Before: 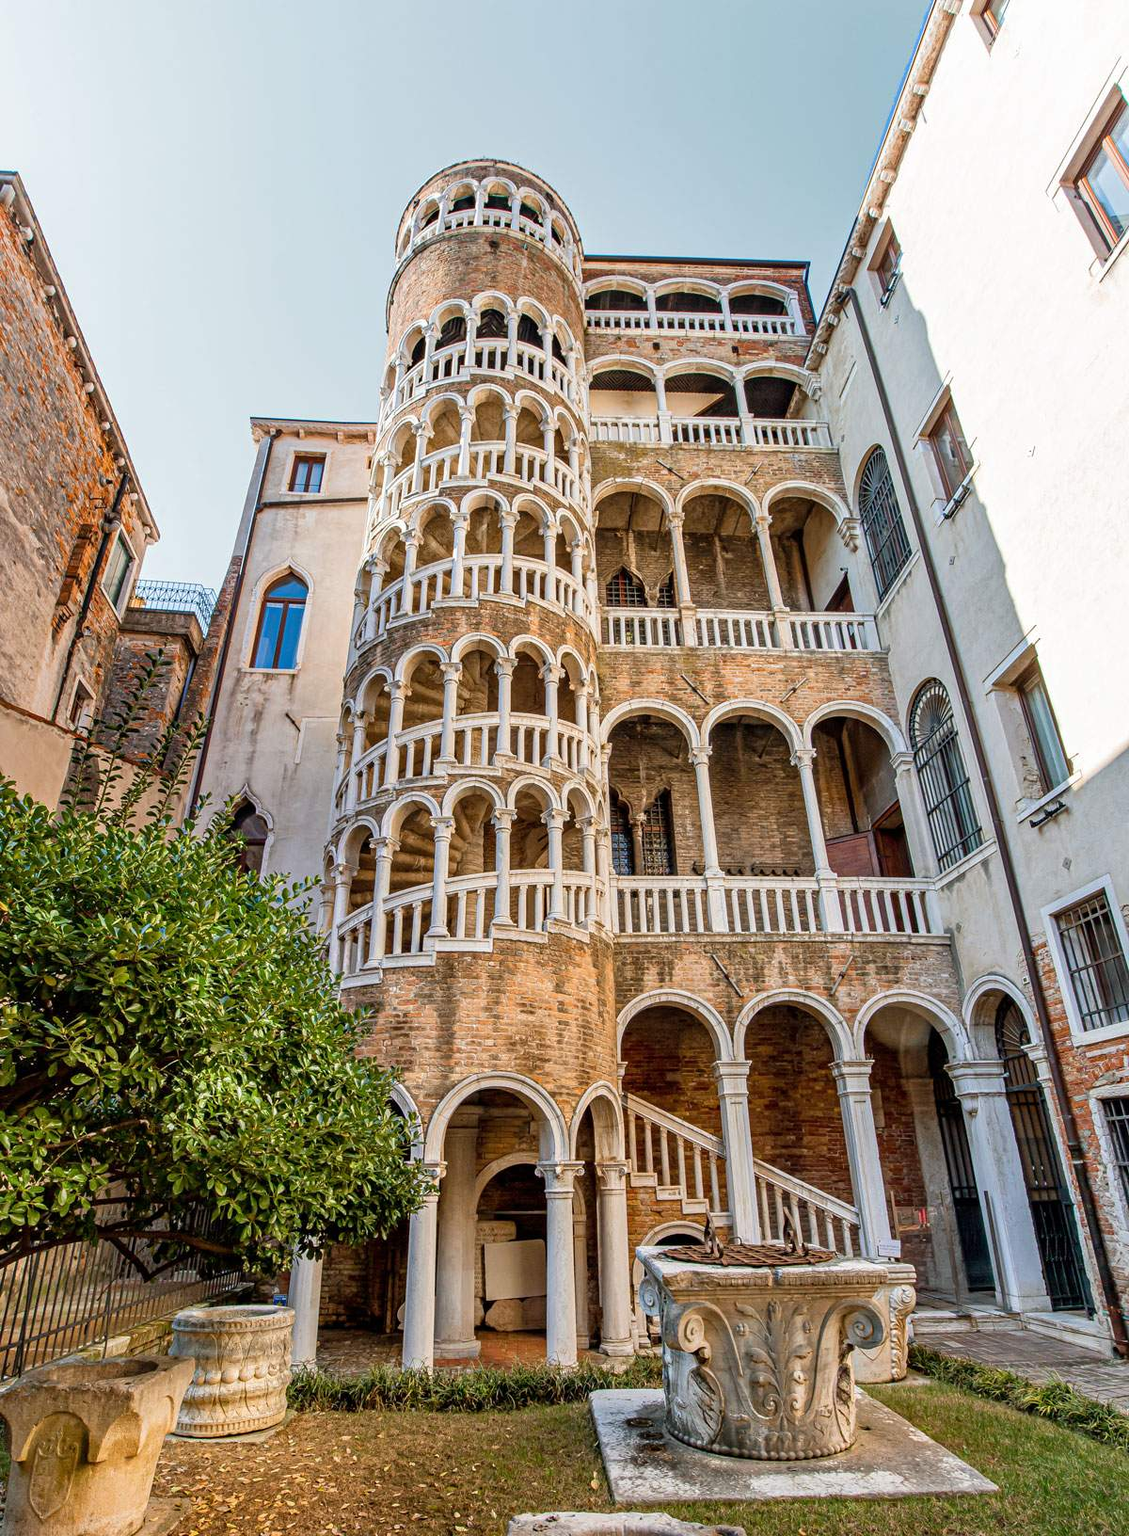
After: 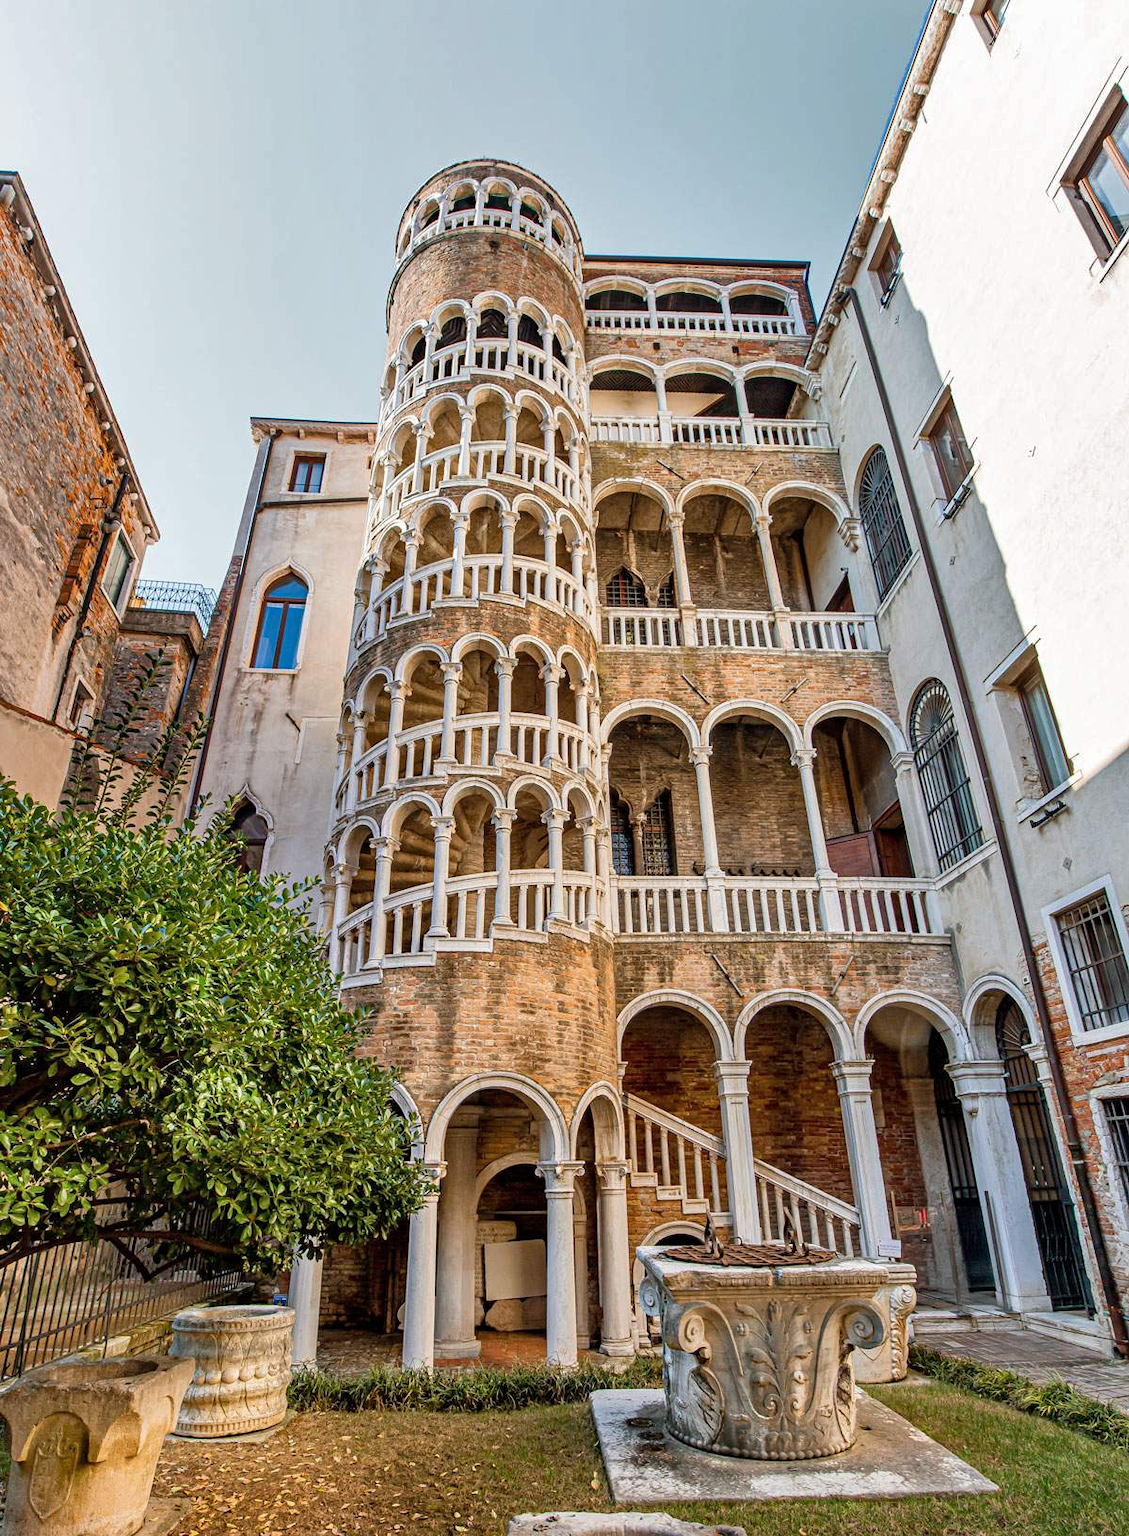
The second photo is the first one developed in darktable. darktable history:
shadows and highlights: shadows 47.62, highlights -42.28, highlights color adjustment 0.519%, soften with gaussian
